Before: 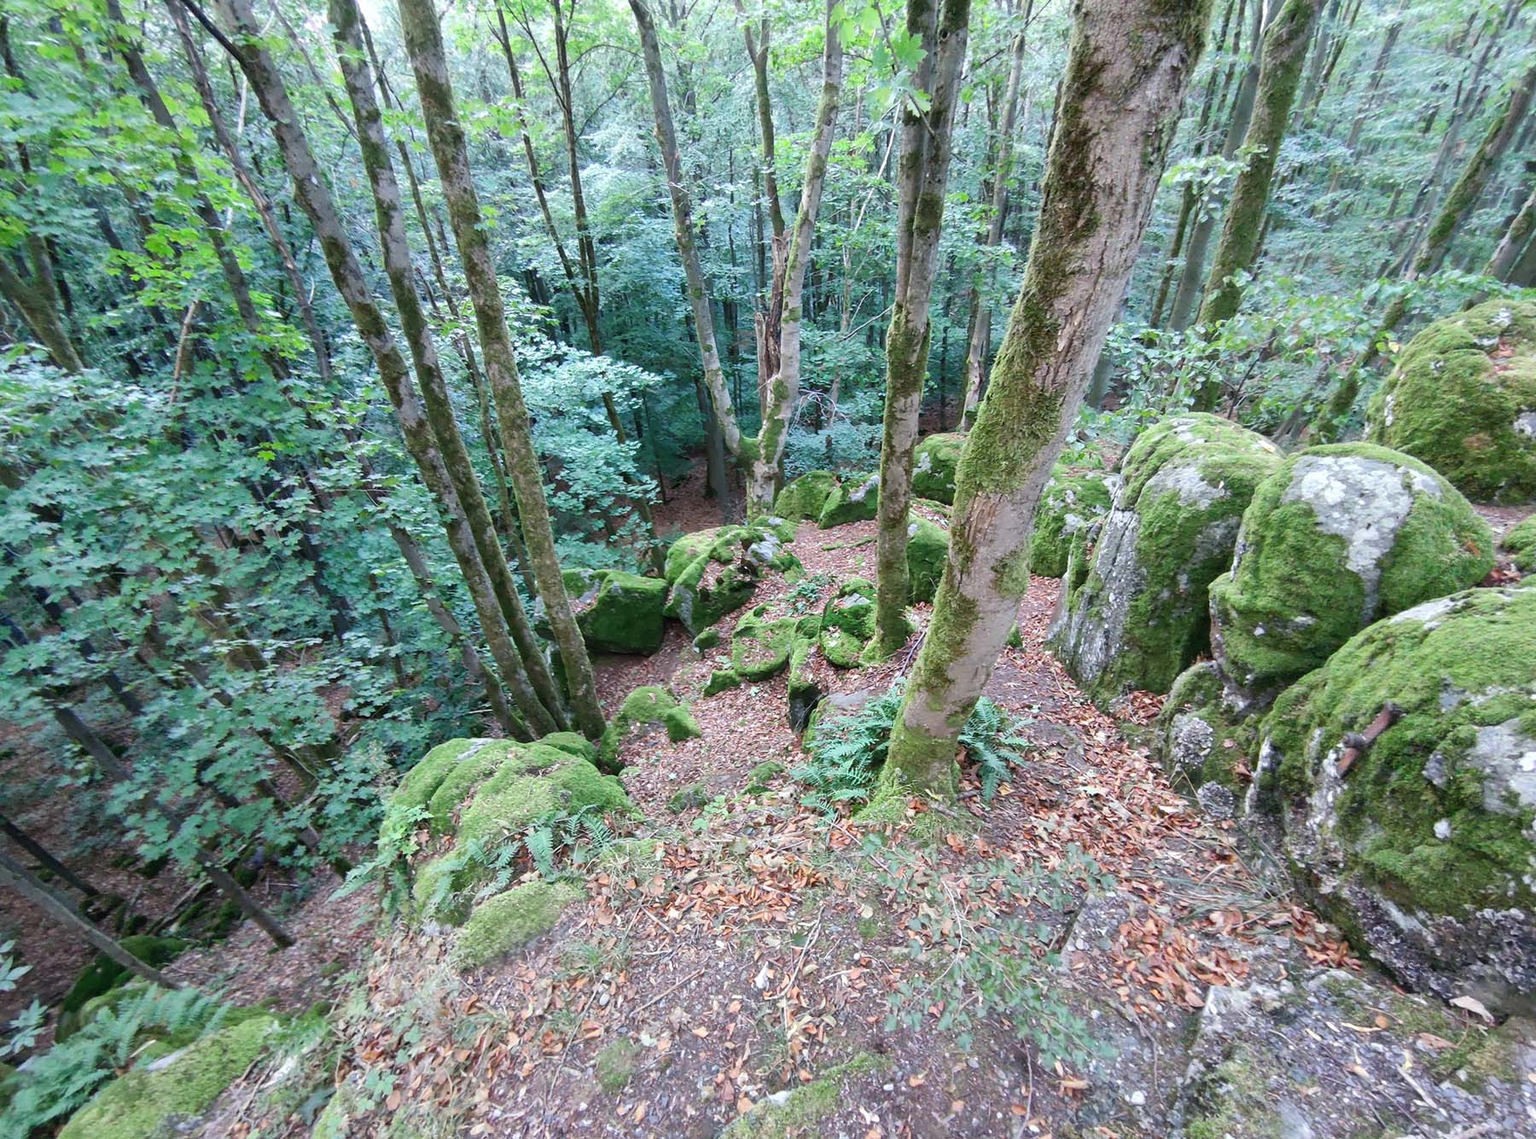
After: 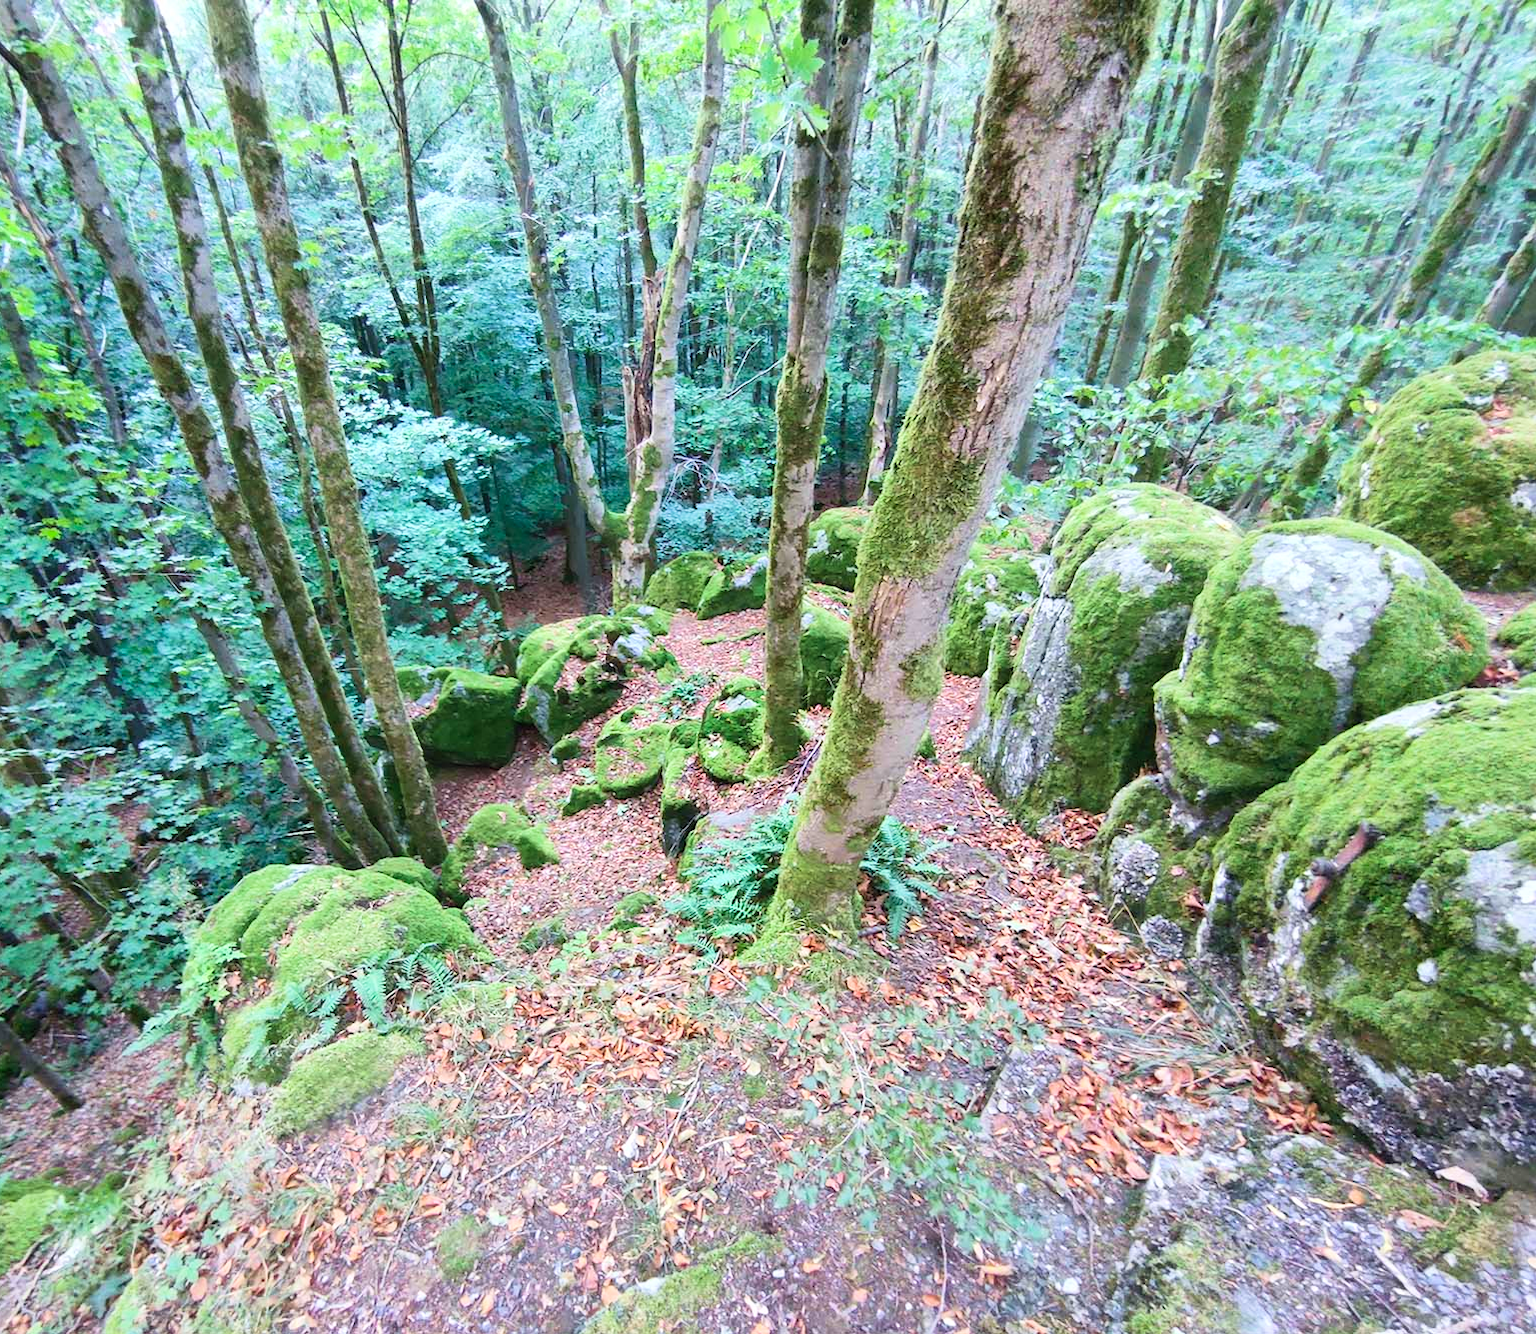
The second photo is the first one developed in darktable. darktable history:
contrast brightness saturation: contrast 0.2, brightness 0.16, saturation 0.22
crop and rotate: left 14.584%
velvia: on, module defaults
